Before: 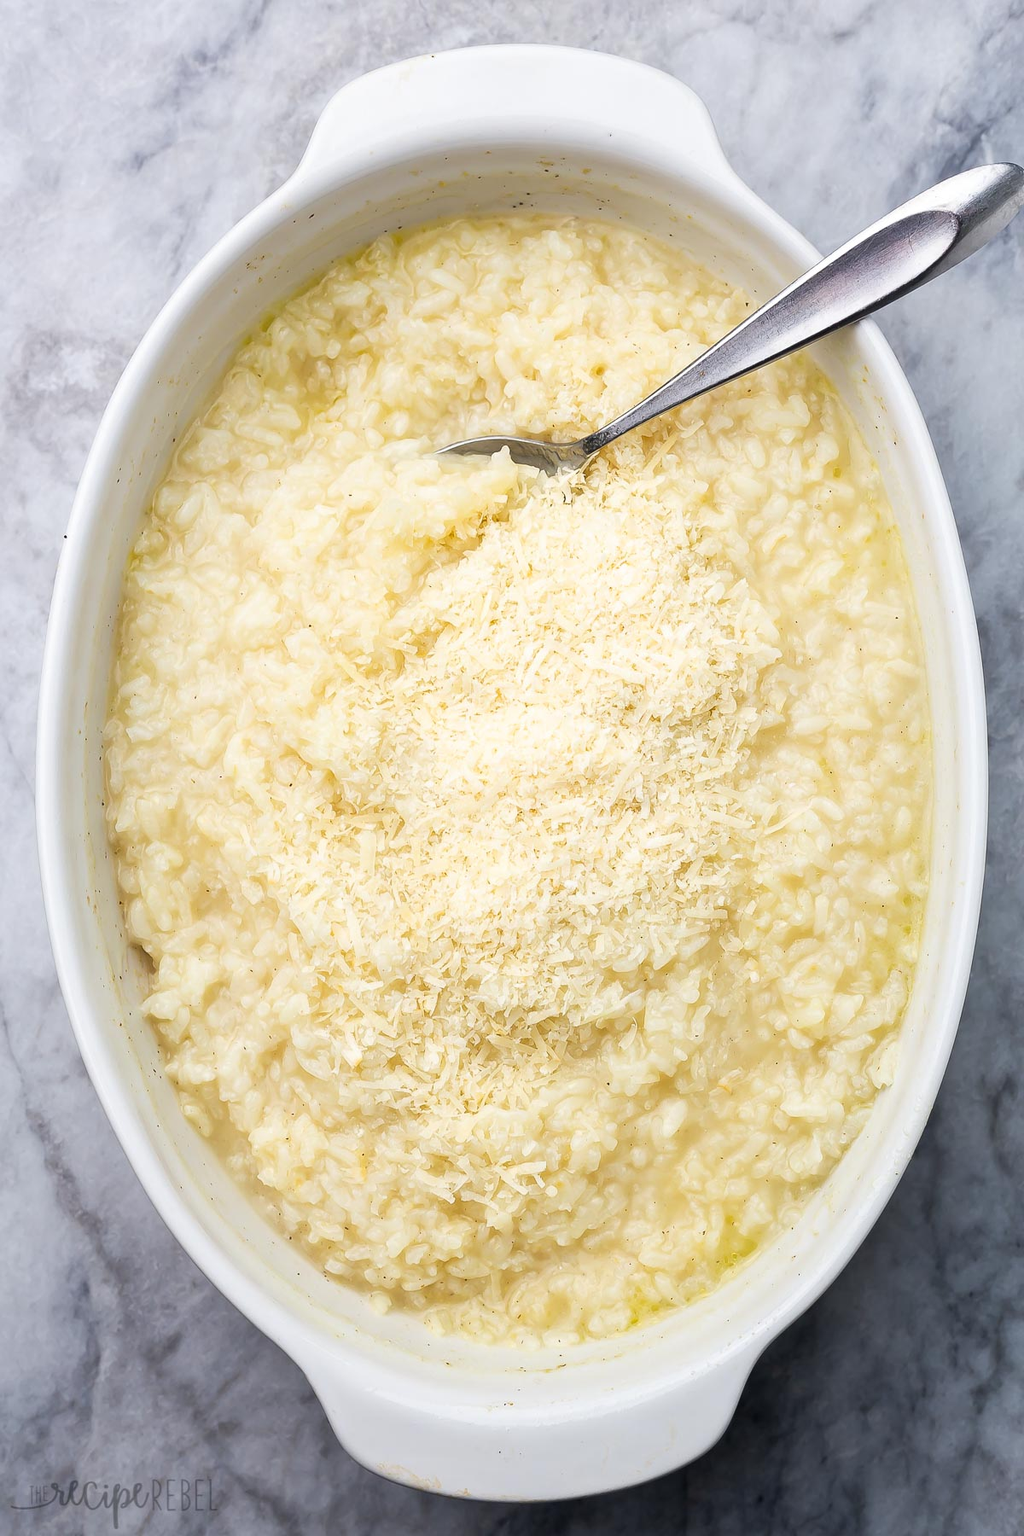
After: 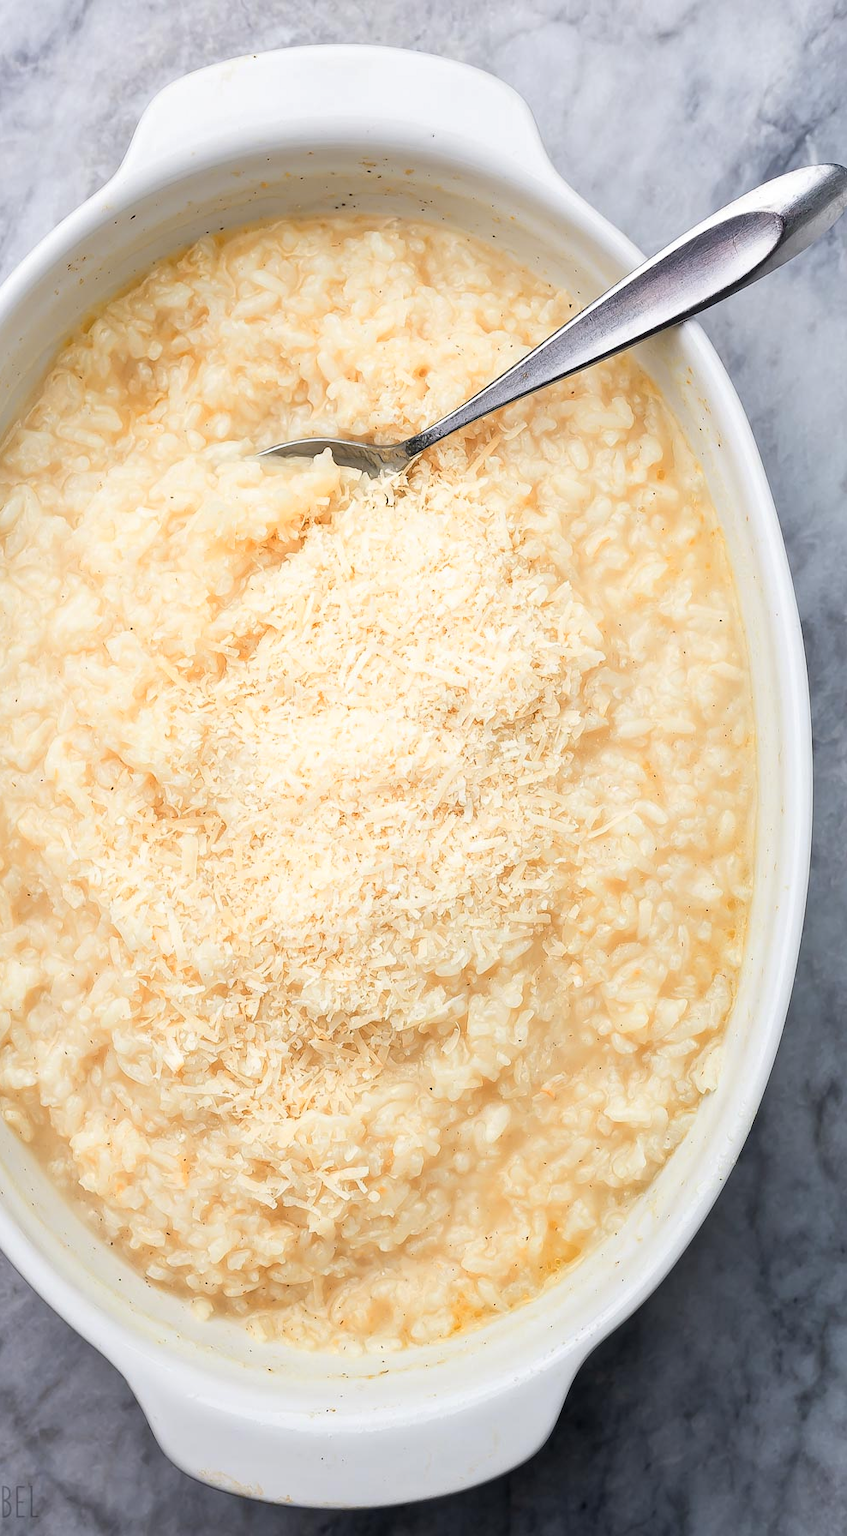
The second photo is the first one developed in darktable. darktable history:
crop: left 17.564%, bottom 0.043%
color zones: curves: ch1 [(0, 0.469) (0.072, 0.457) (0.243, 0.494) (0.429, 0.5) (0.571, 0.5) (0.714, 0.5) (0.857, 0.5) (1, 0.469)]; ch2 [(0, 0.499) (0.143, 0.467) (0.242, 0.436) (0.429, 0.493) (0.571, 0.5) (0.714, 0.5) (0.857, 0.5) (1, 0.499)]
base curve: curves: ch0 [(0, 0) (0.472, 0.455) (1, 1)], preserve colors none
